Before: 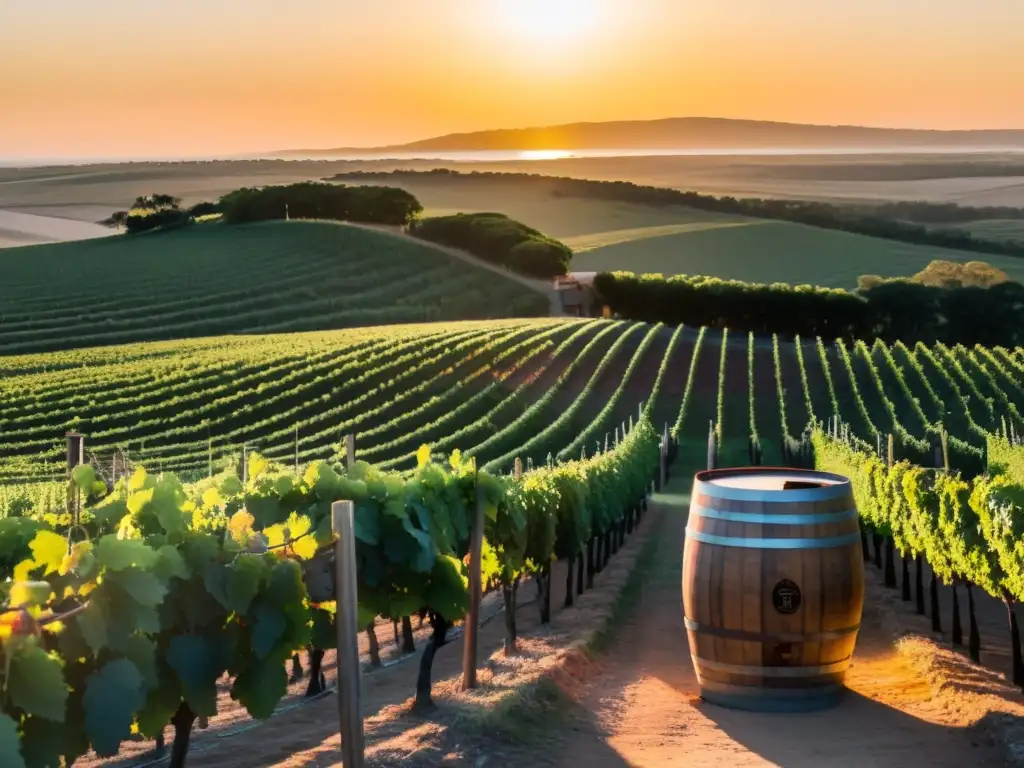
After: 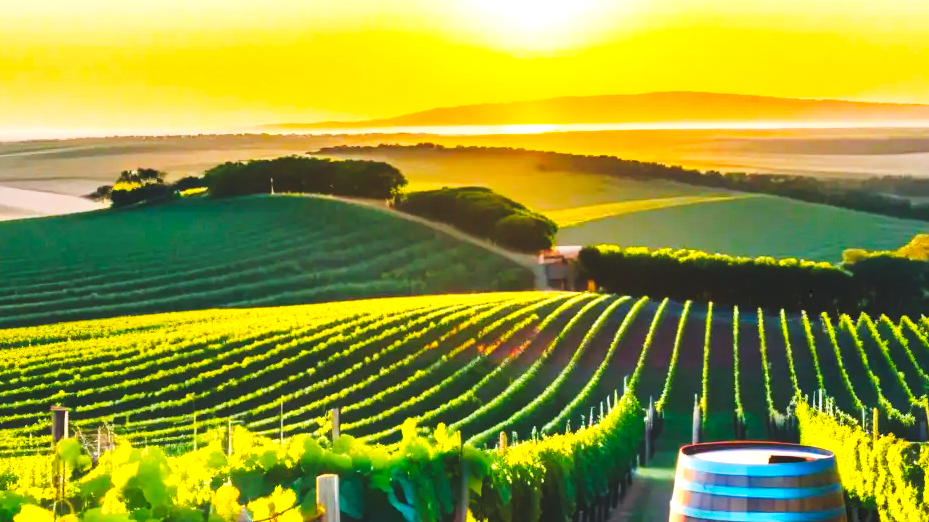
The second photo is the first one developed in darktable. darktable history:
base curve: preserve colors none
exposure: exposure 0.774 EV, compensate highlight preservation false
tone curve: curves: ch0 [(0, 0) (0.003, 0.117) (0.011, 0.125) (0.025, 0.133) (0.044, 0.144) (0.069, 0.152) (0.1, 0.167) (0.136, 0.186) (0.177, 0.21) (0.224, 0.244) (0.277, 0.295) (0.335, 0.357) (0.399, 0.445) (0.468, 0.531) (0.543, 0.629) (0.623, 0.716) (0.709, 0.803) (0.801, 0.876) (0.898, 0.939) (1, 1)], preserve colors none
color balance rgb: perceptual saturation grading › global saturation 40.474%, global vibrance 50.209%
crop: left 1.551%, top 3.428%, right 7.639%, bottom 28.489%
